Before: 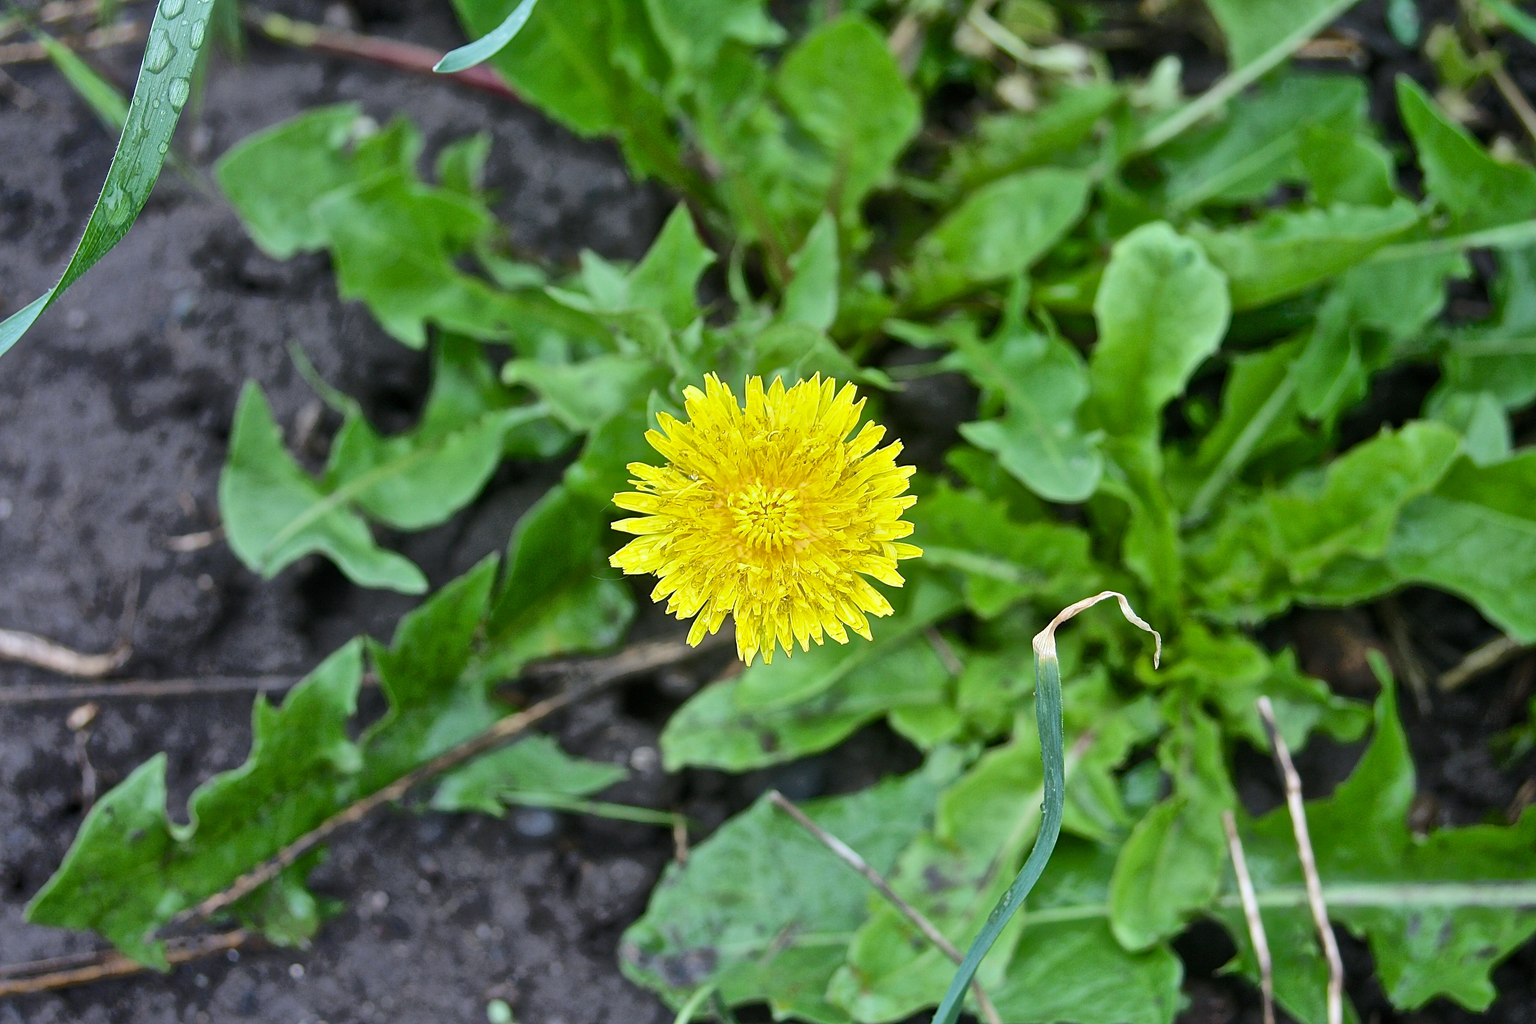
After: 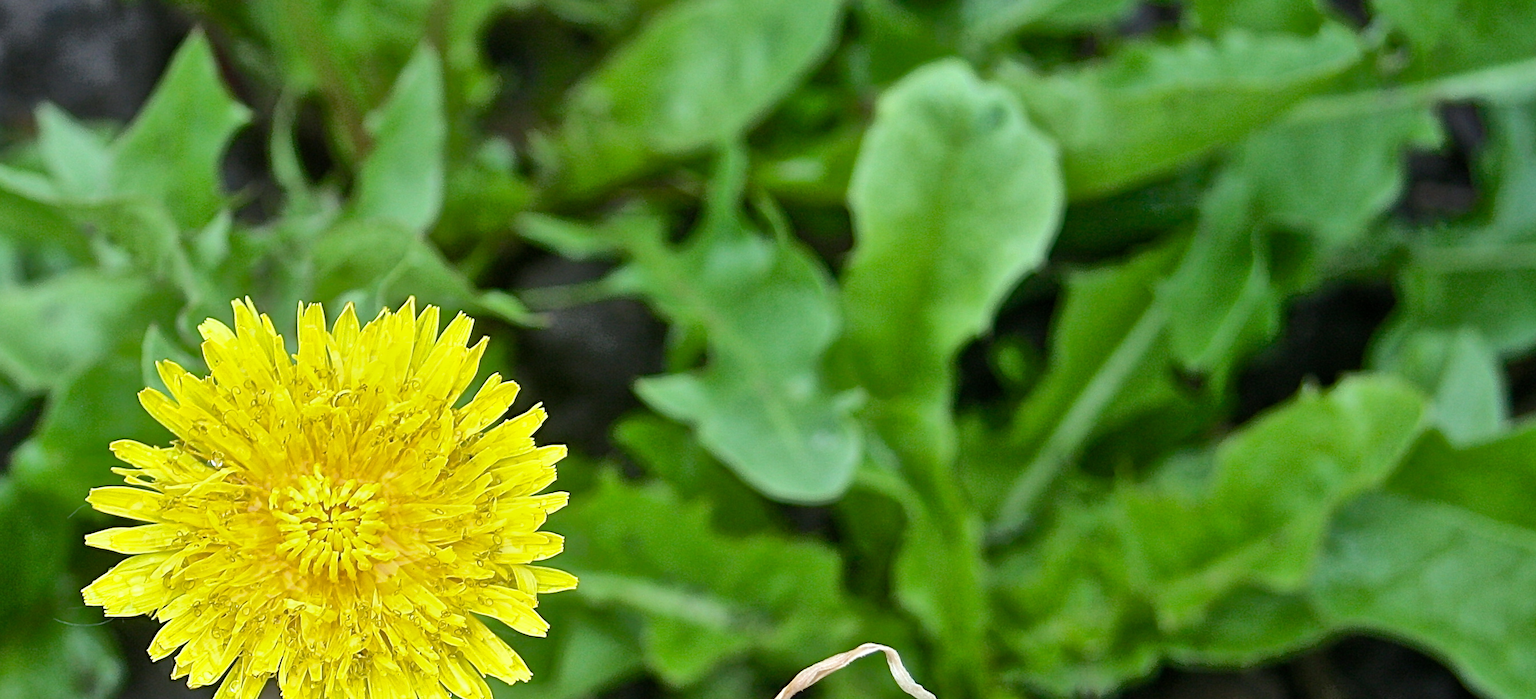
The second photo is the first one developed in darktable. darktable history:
crop: left 36.303%, top 18.006%, right 0.335%, bottom 38.754%
